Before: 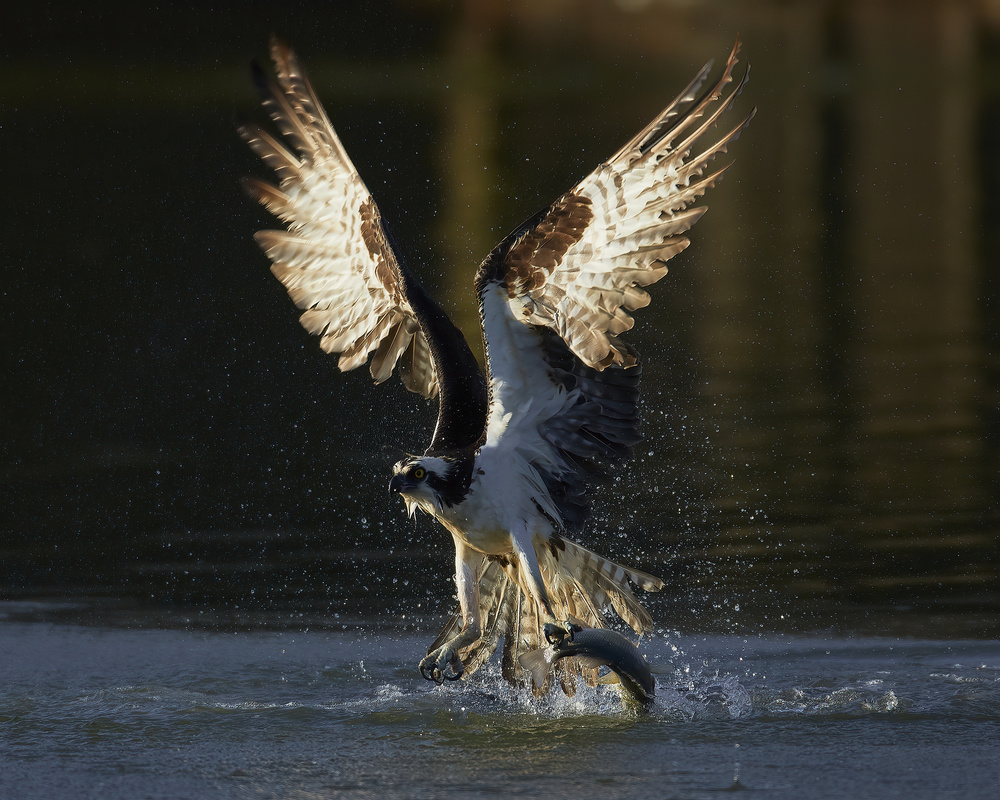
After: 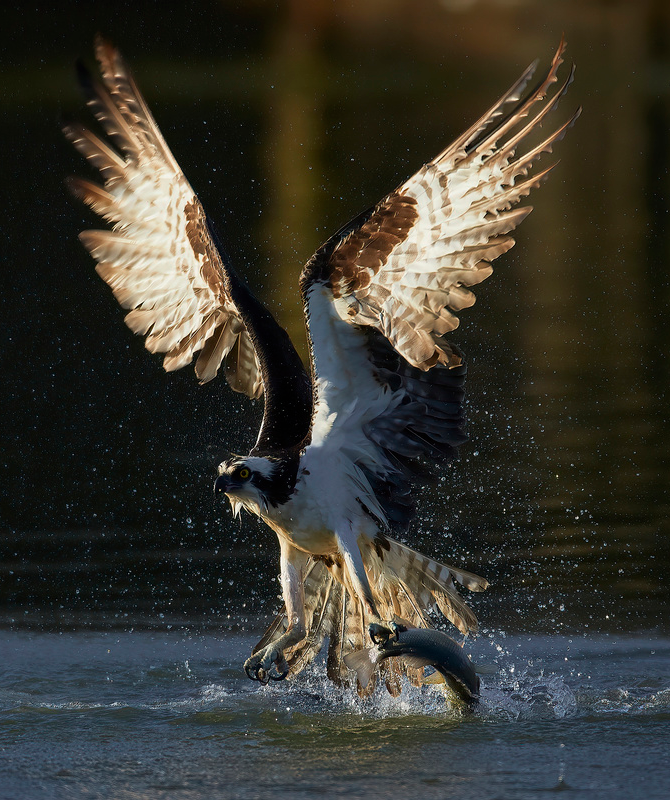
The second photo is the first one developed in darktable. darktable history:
crop and rotate: left 17.565%, right 15.373%
